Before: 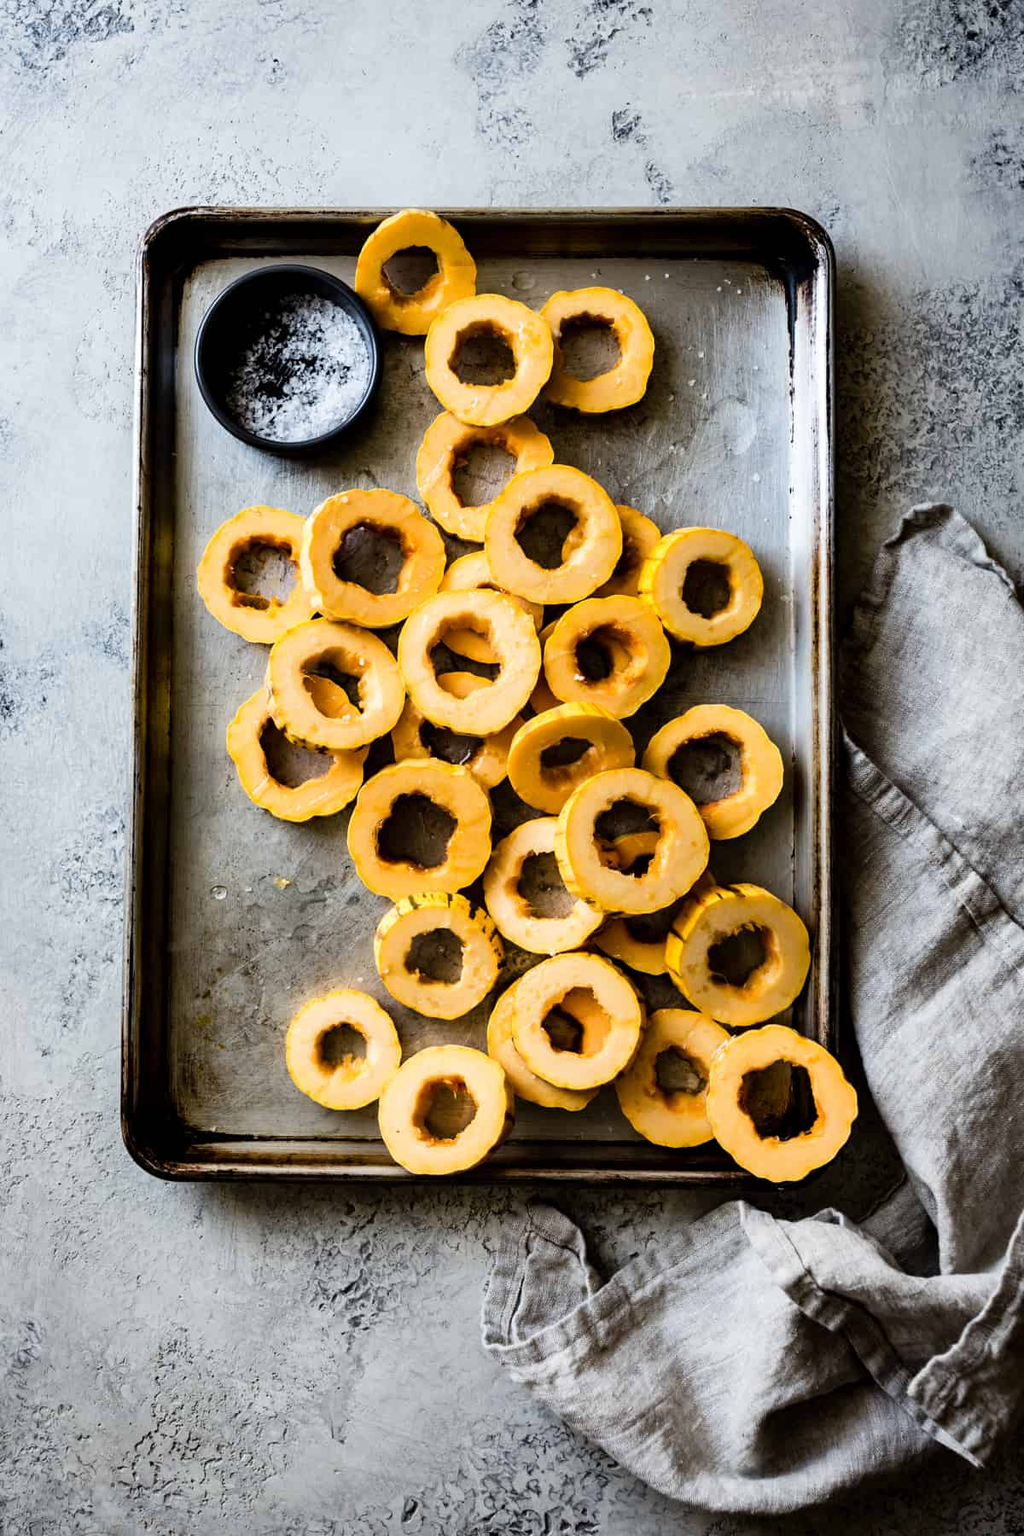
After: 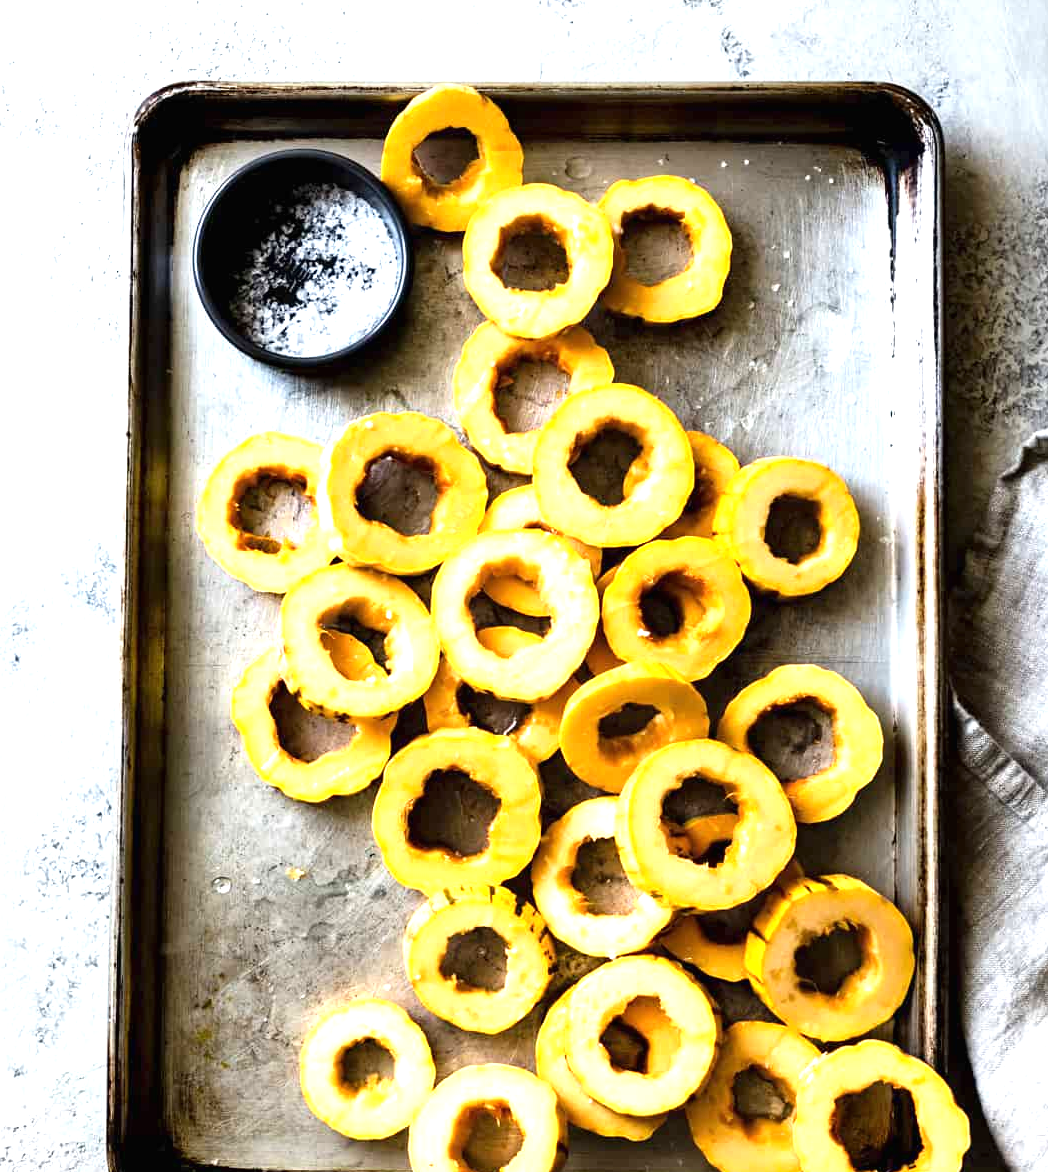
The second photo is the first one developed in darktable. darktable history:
exposure: black level correction 0, exposure 1.001 EV, compensate highlight preservation false
crop: left 2.985%, top 8.953%, right 9.663%, bottom 25.884%
